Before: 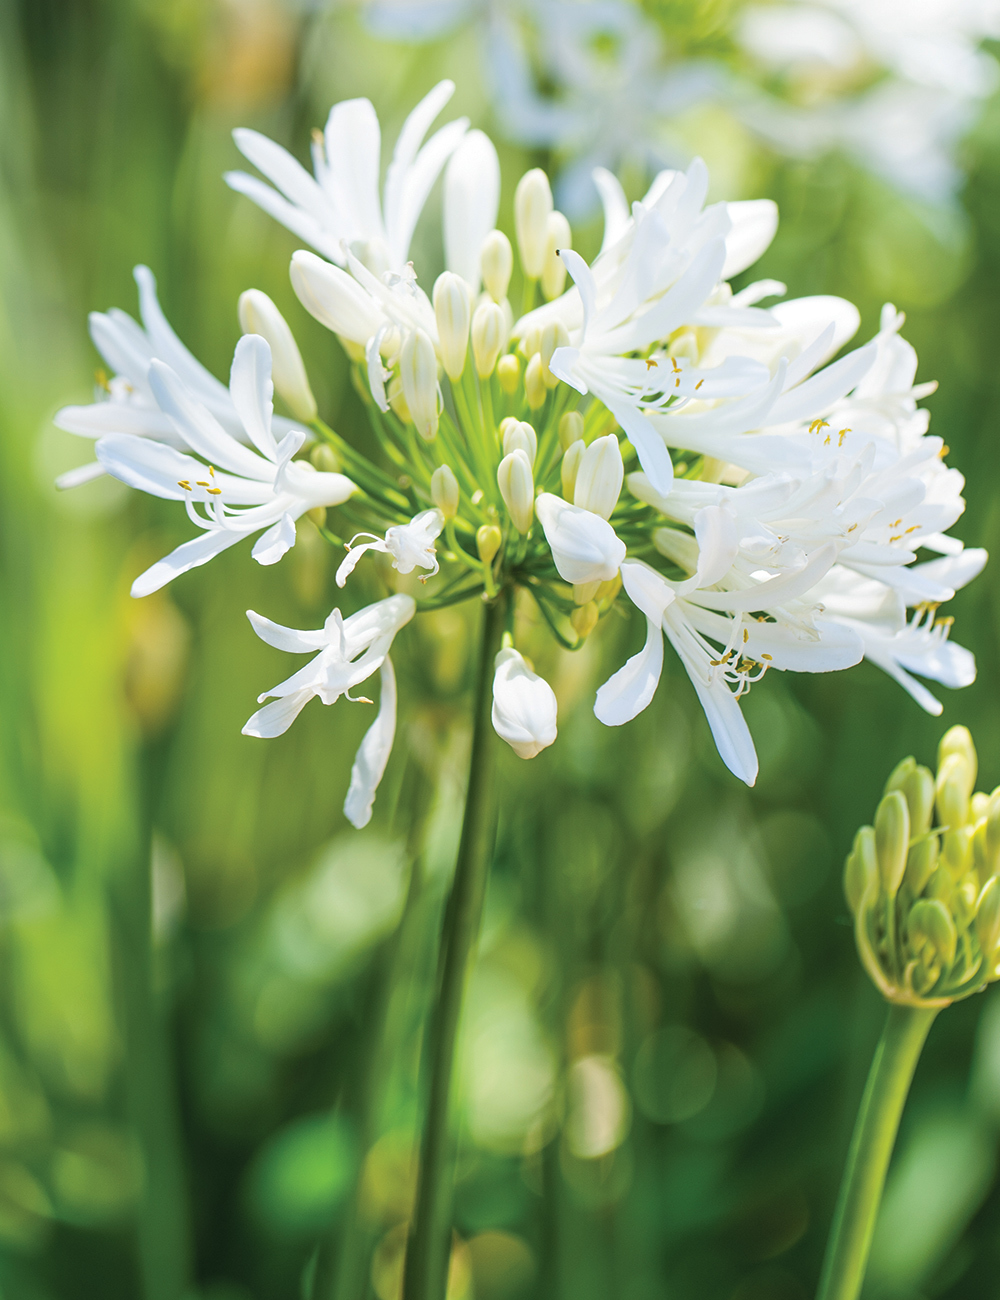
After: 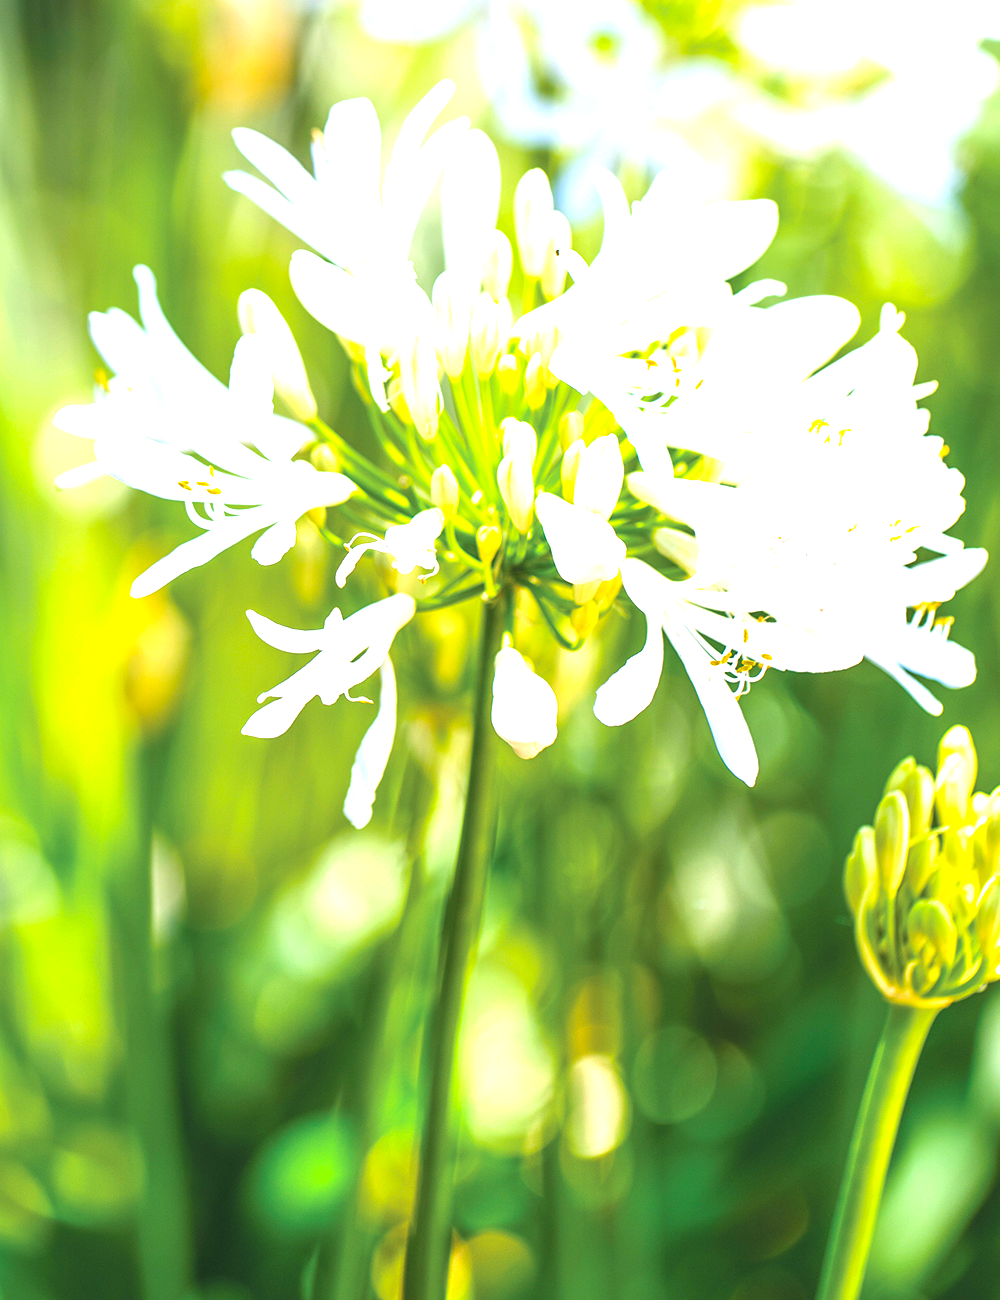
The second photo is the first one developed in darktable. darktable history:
white balance: red 1.05, blue 1.072
color balance rgb: perceptual saturation grading › global saturation 20%, global vibrance 20%
exposure: black level correction 0, exposure 1.1 EV, compensate exposure bias true, compensate highlight preservation false
